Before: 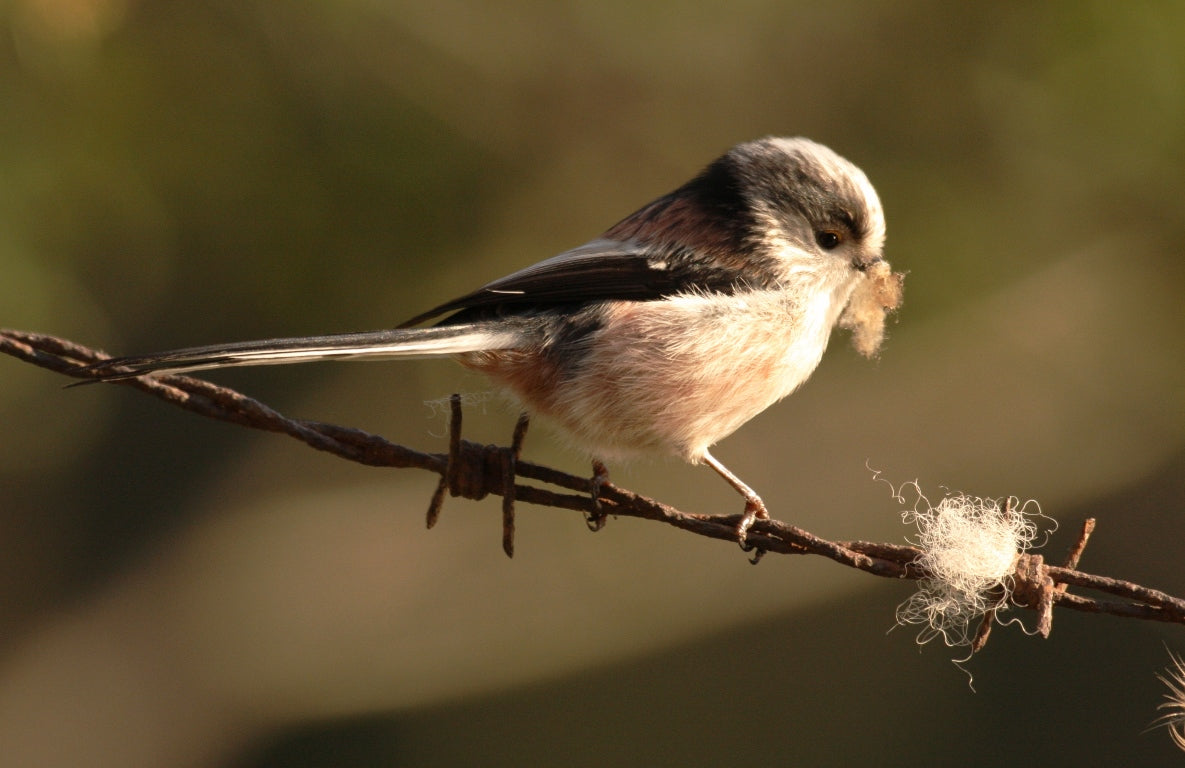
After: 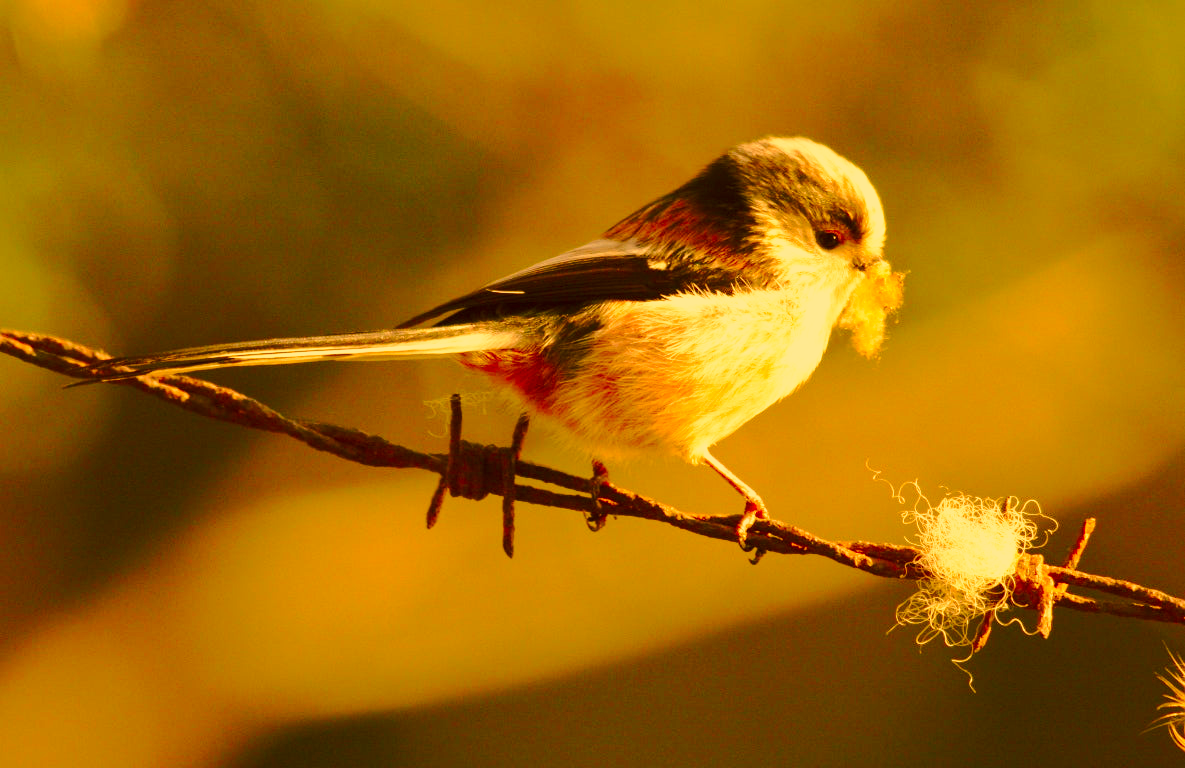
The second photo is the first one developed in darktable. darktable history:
base curve: curves: ch0 [(0, 0) (0.025, 0.046) (0.112, 0.277) (0.467, 0.74) (0.814, 0.929) (1, 0.942)], preserve colors none
color correction: highlights a* 11.12, highlights b* 30.45, shadows a* 2.58, shadows b* 16.92, saturation 1.76
